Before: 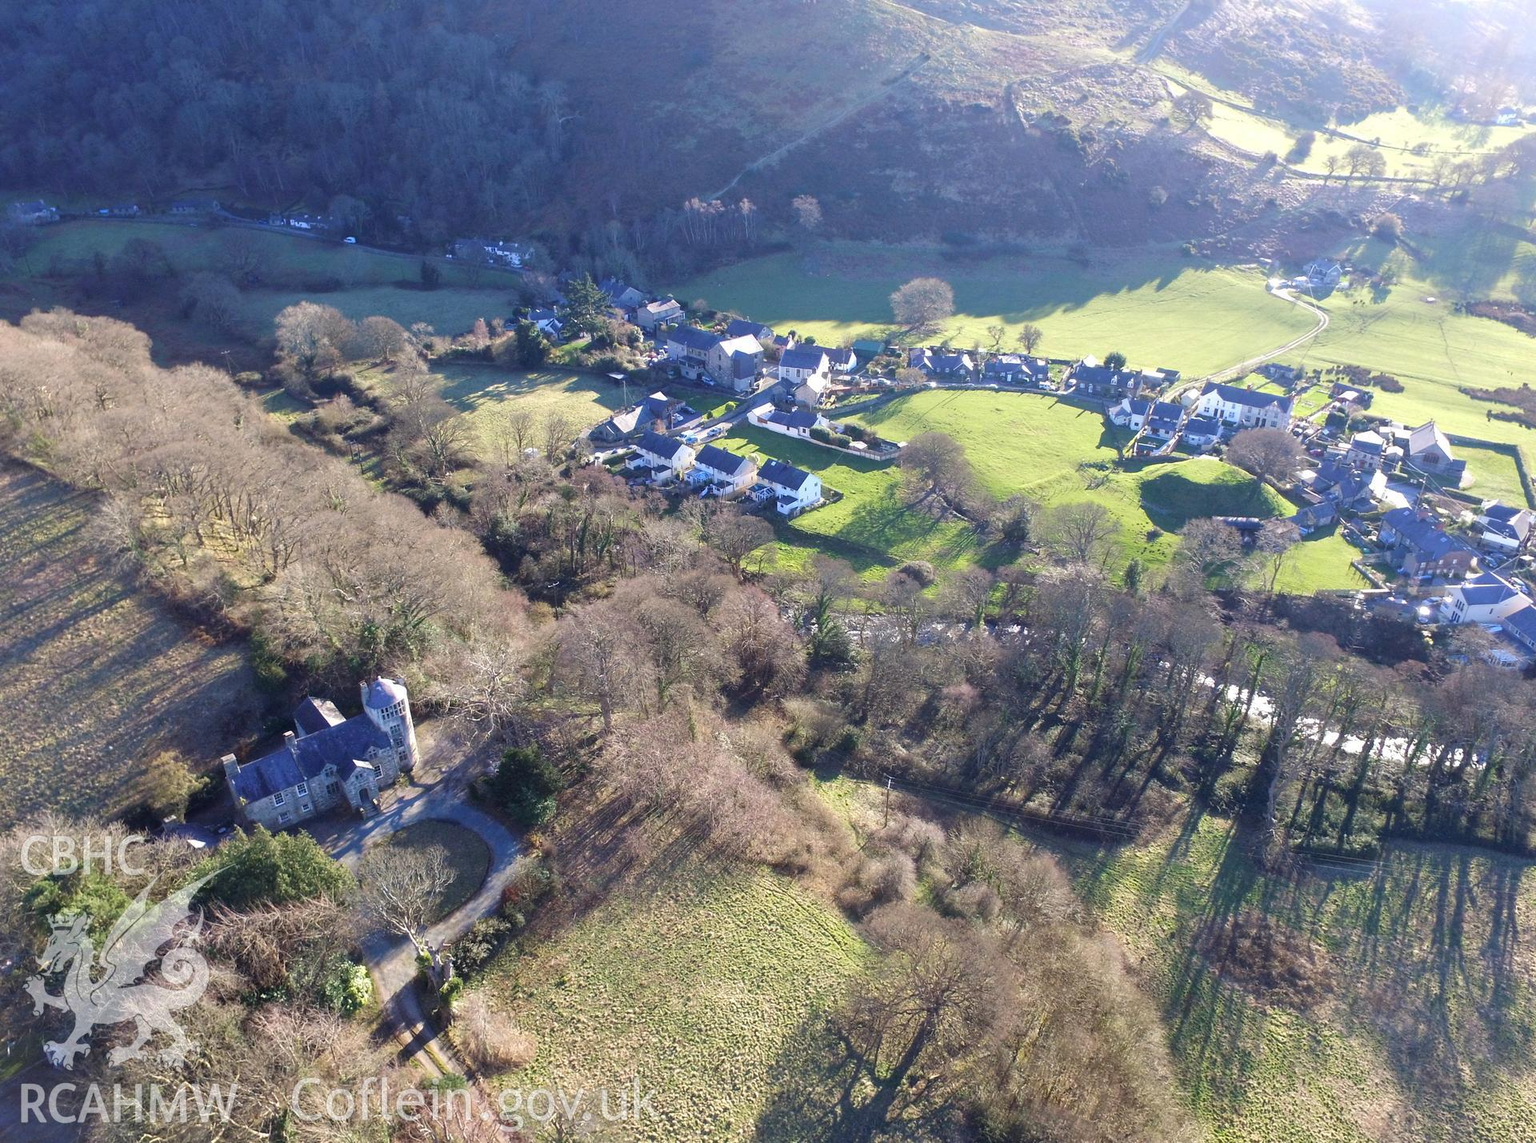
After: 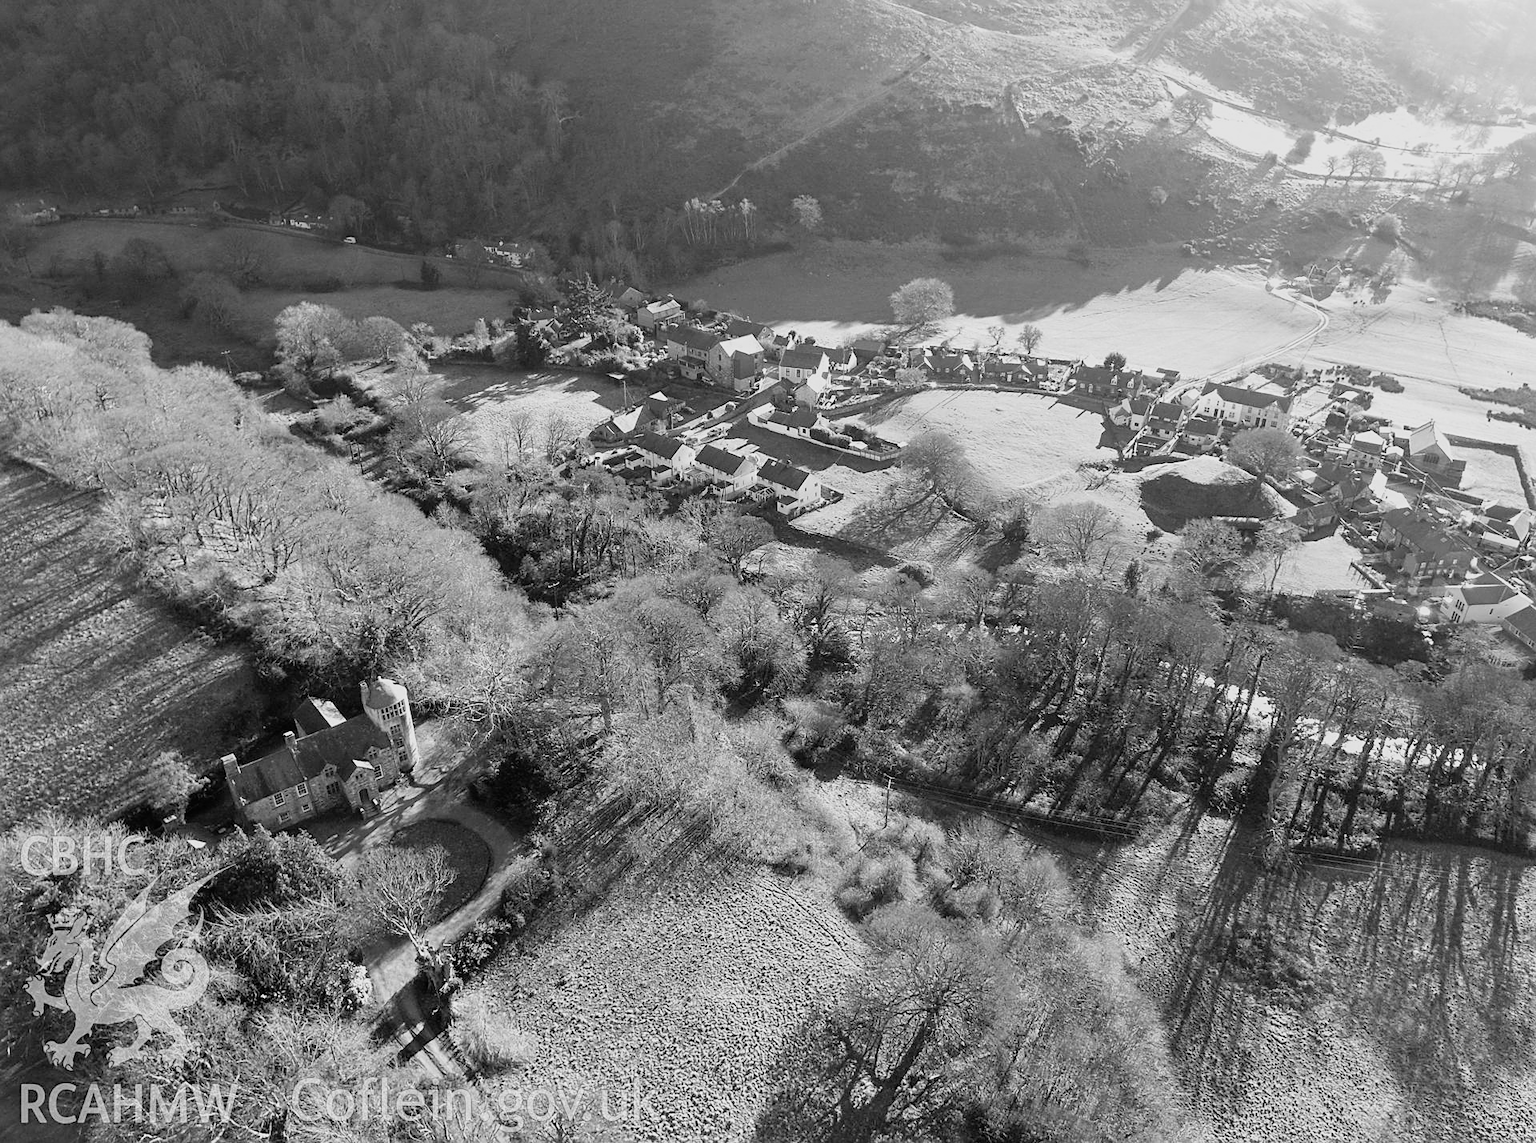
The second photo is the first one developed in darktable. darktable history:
color correction: highlights a* 19.59, highlights b* 27.49, shadows a* 3.46, shadows b* -17.28, saturation 0.73
monochrome: a 1.94, b -0.638
sharpen: on, module defaults
filmic rgb: black relative exposure -11.88 EV, white relative exposure 5.43 EV, threshold 3 EV, hardness 4.49, latitude 50%, contrast 1.14, color science v5 (2021), contrast in shadows safe, contrast in highlights safe, enable highlight reconstruction true
